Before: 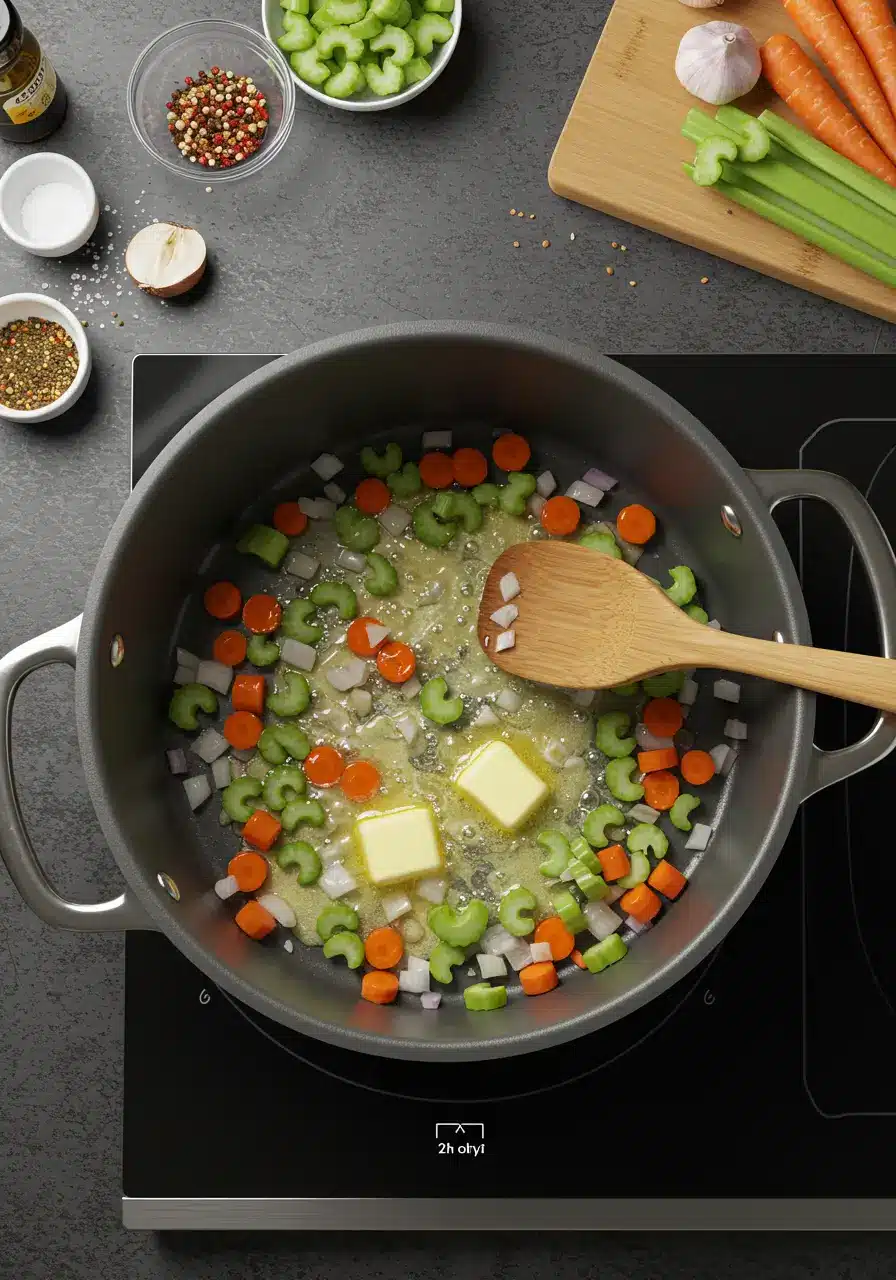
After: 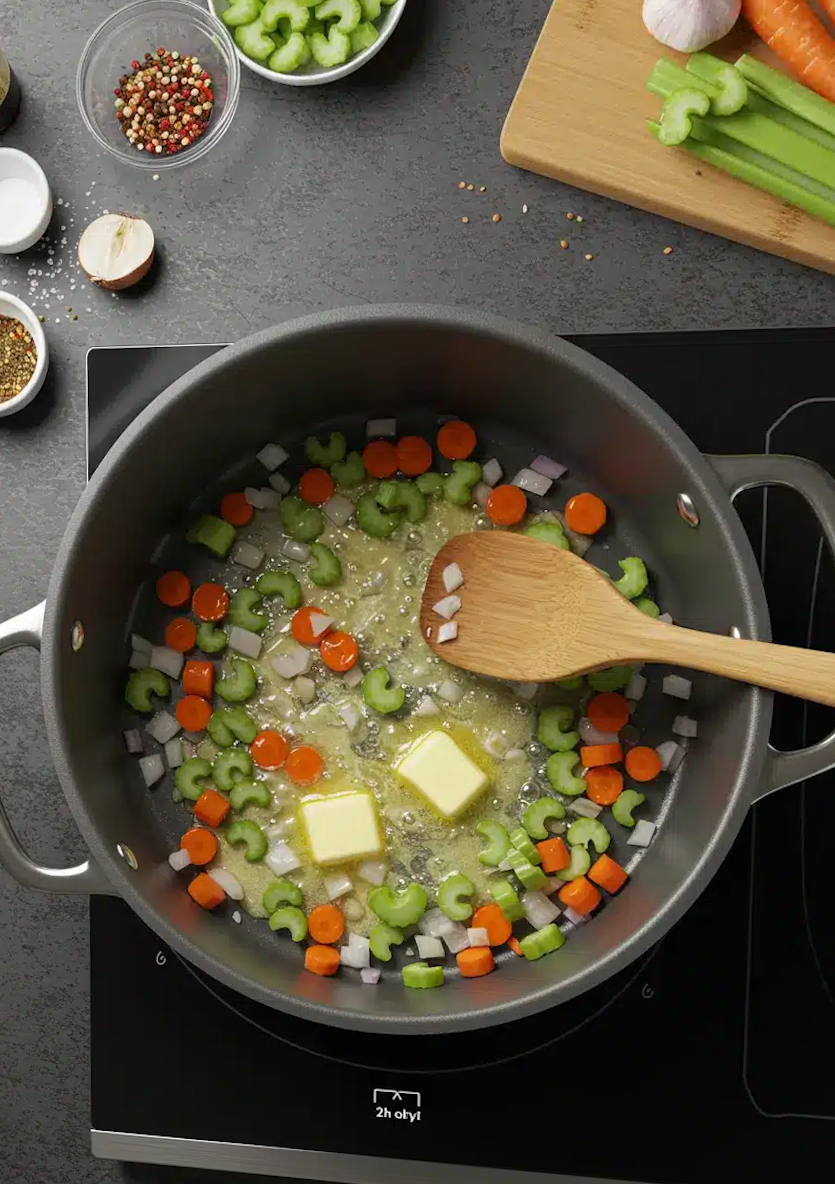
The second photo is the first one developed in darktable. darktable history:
rotate and perspective: rotation 0.062°, lens shift (vertical) 0.115, lens shift (horizontal) -0.133, crop left 0.047, crop right 0.94, crop top 0.061, crop bottom 0.94
crop and rotate: angle -0.5°
